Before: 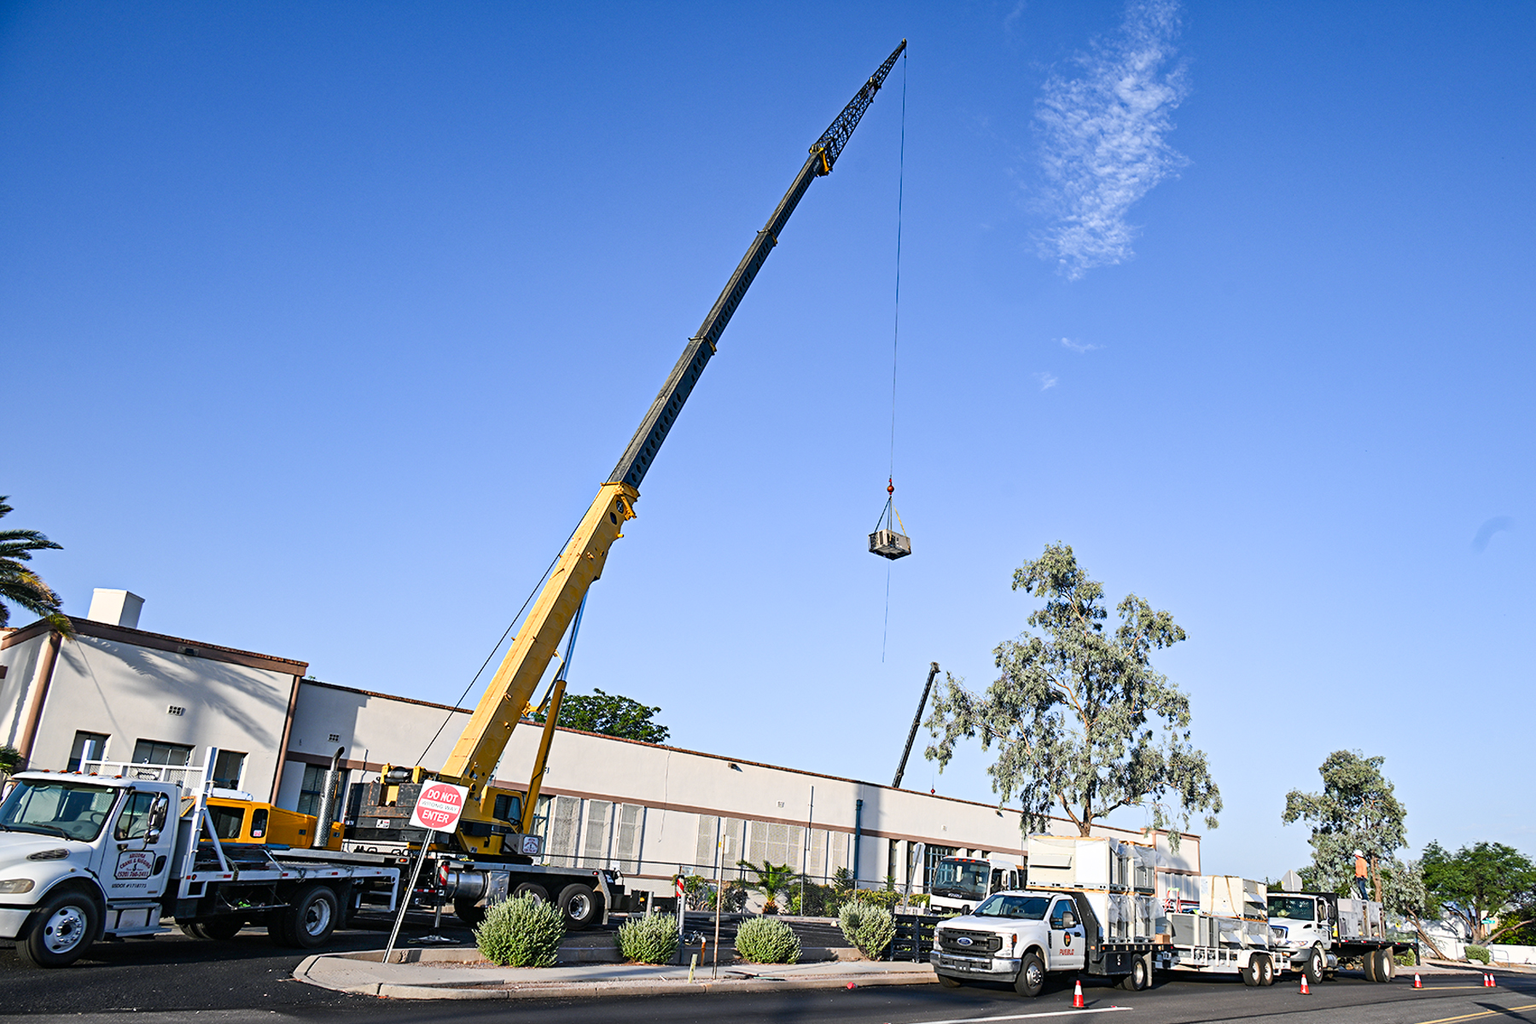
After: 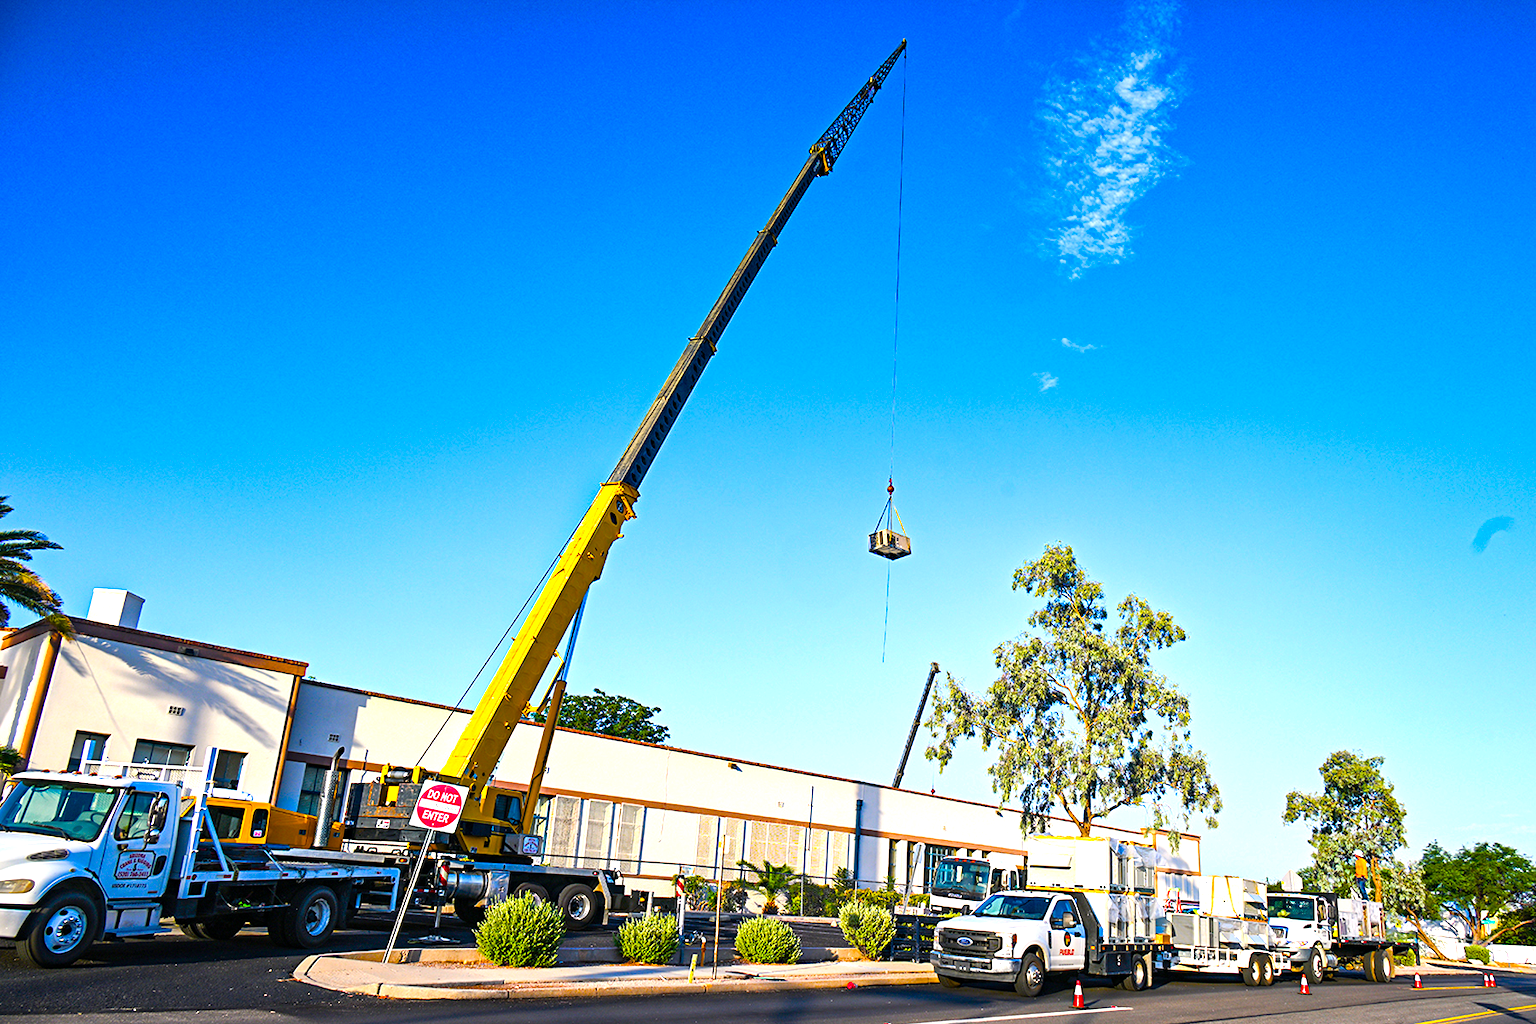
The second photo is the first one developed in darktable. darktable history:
color balance rgb: shadows lift › hue 84.98°, power › chroma 0.273%, power › hue 60.62°, highlights gain › chroma 1.038%, highlights gain › hue 60.22°, linear chroma grading › global chroma 9.981%, perceptual saturation grading › global saturation 64.293%, perceptual saturation grading › highlights 59.469%, perceptual saturation grading › mid-tones 49.4%, perceptual saturation grading › shadows 50.113%, perceptual brilliance grading › global brilliance 17.928%
